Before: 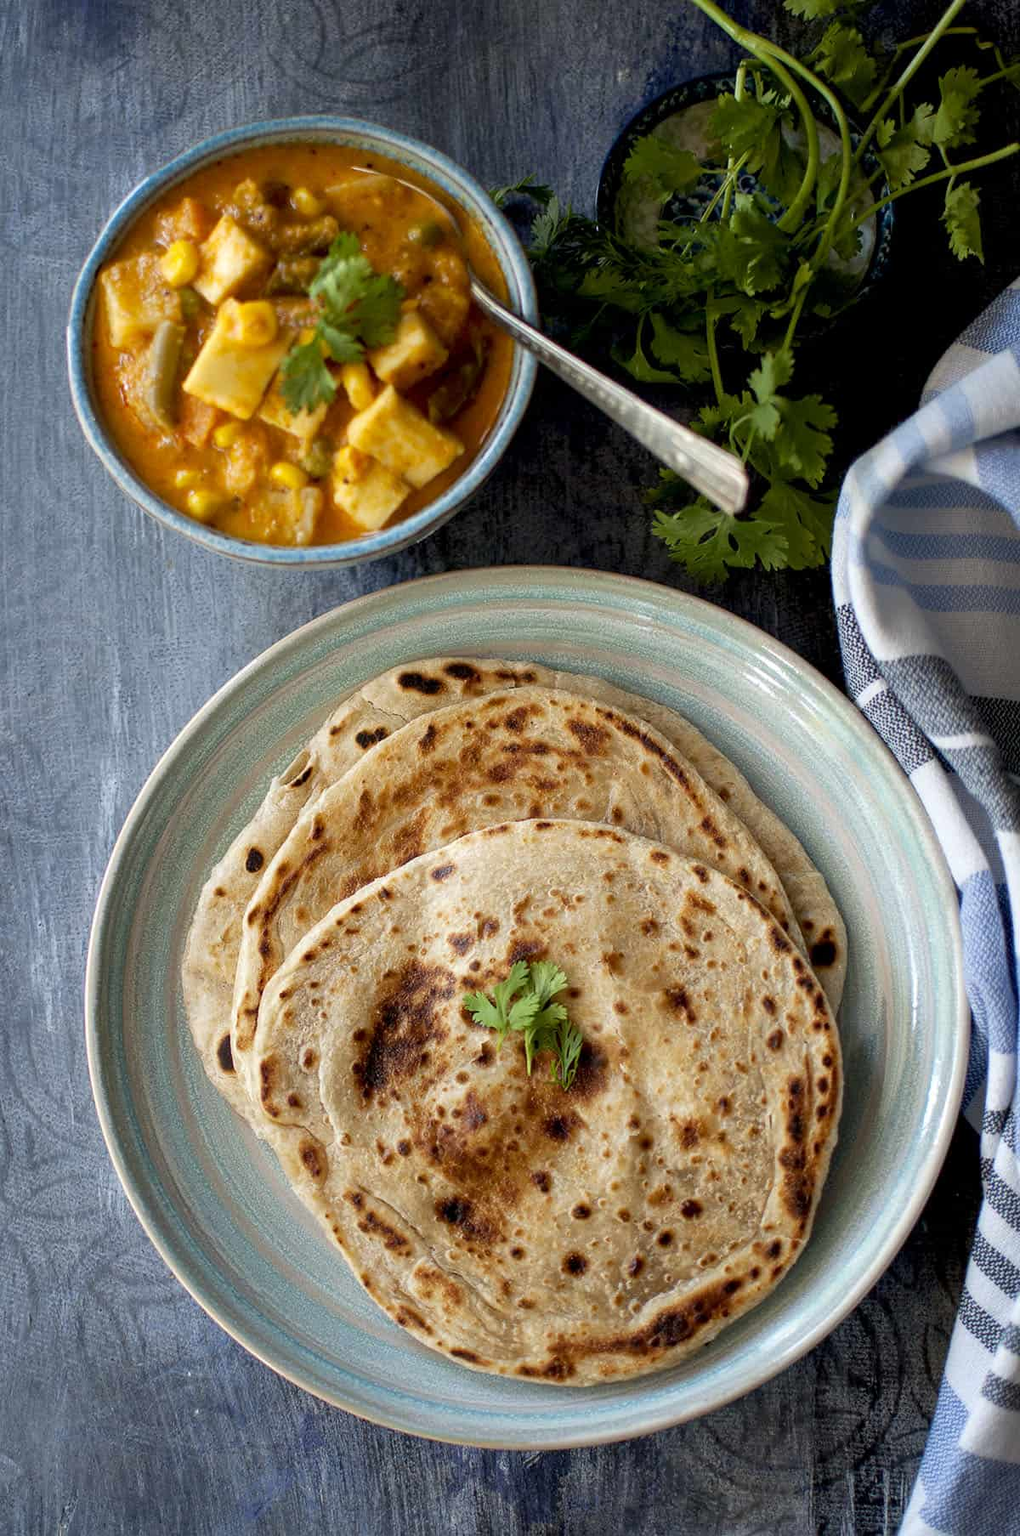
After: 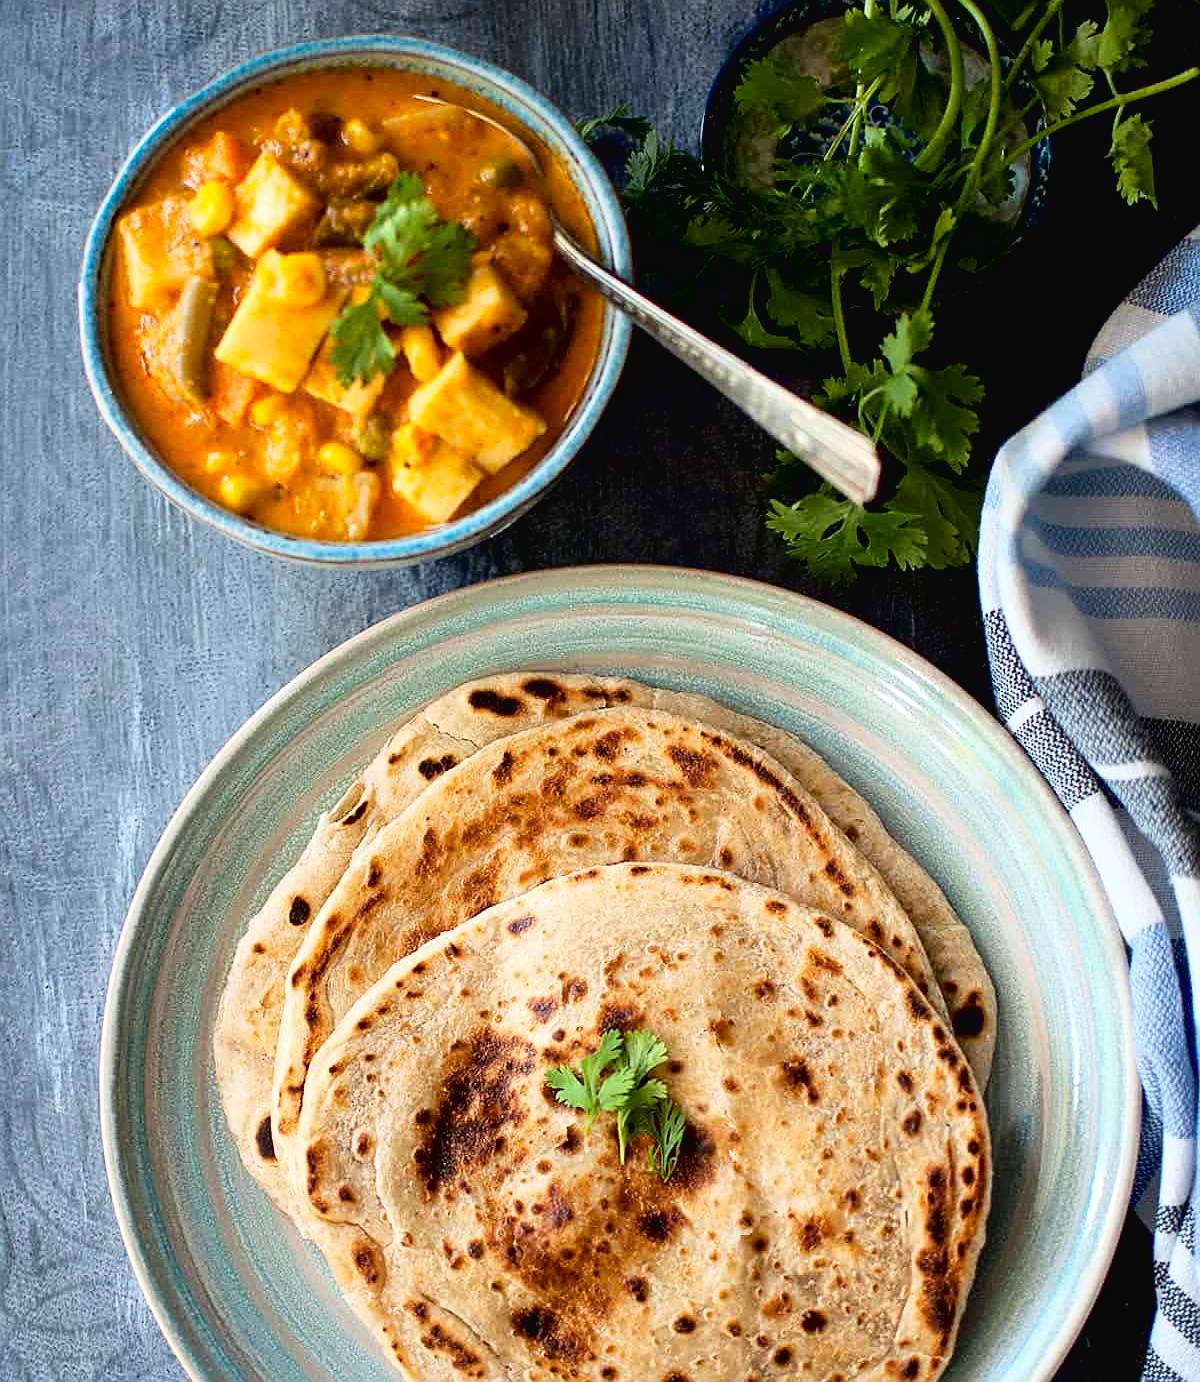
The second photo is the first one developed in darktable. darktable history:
tone curve: curves: ch0 [(0, 0.024) (0.049, 0.038) (0.176, 0.162) (0.311, 0.337) (0.416, 0.471) (0.565, 0.658) (0.817, 0.911) (1, 1)]; ch1 [(0, 0) (0.351, 0.347) (0.446, 0.42) (0.481, 0.463) (0.504, 0.504) (0.522, 0.521) (0.546, 0.563) (0.622, 0.664) (0.728, 0.786) (1, 1)]; ch2 [(0, 0) (0.327, 0.324) (0.427, 0.413) (0.458, 0.444) (0.502, 0.504) (0.526, 0.539) (0.547, 0.581) (0.601, 0.61) (0.76, 0.765) (1, 1)], color space Lab, linked channels, preserve colors none
crop: top 5.603%, bottom 17.891%
sharpen: on, module defaults
